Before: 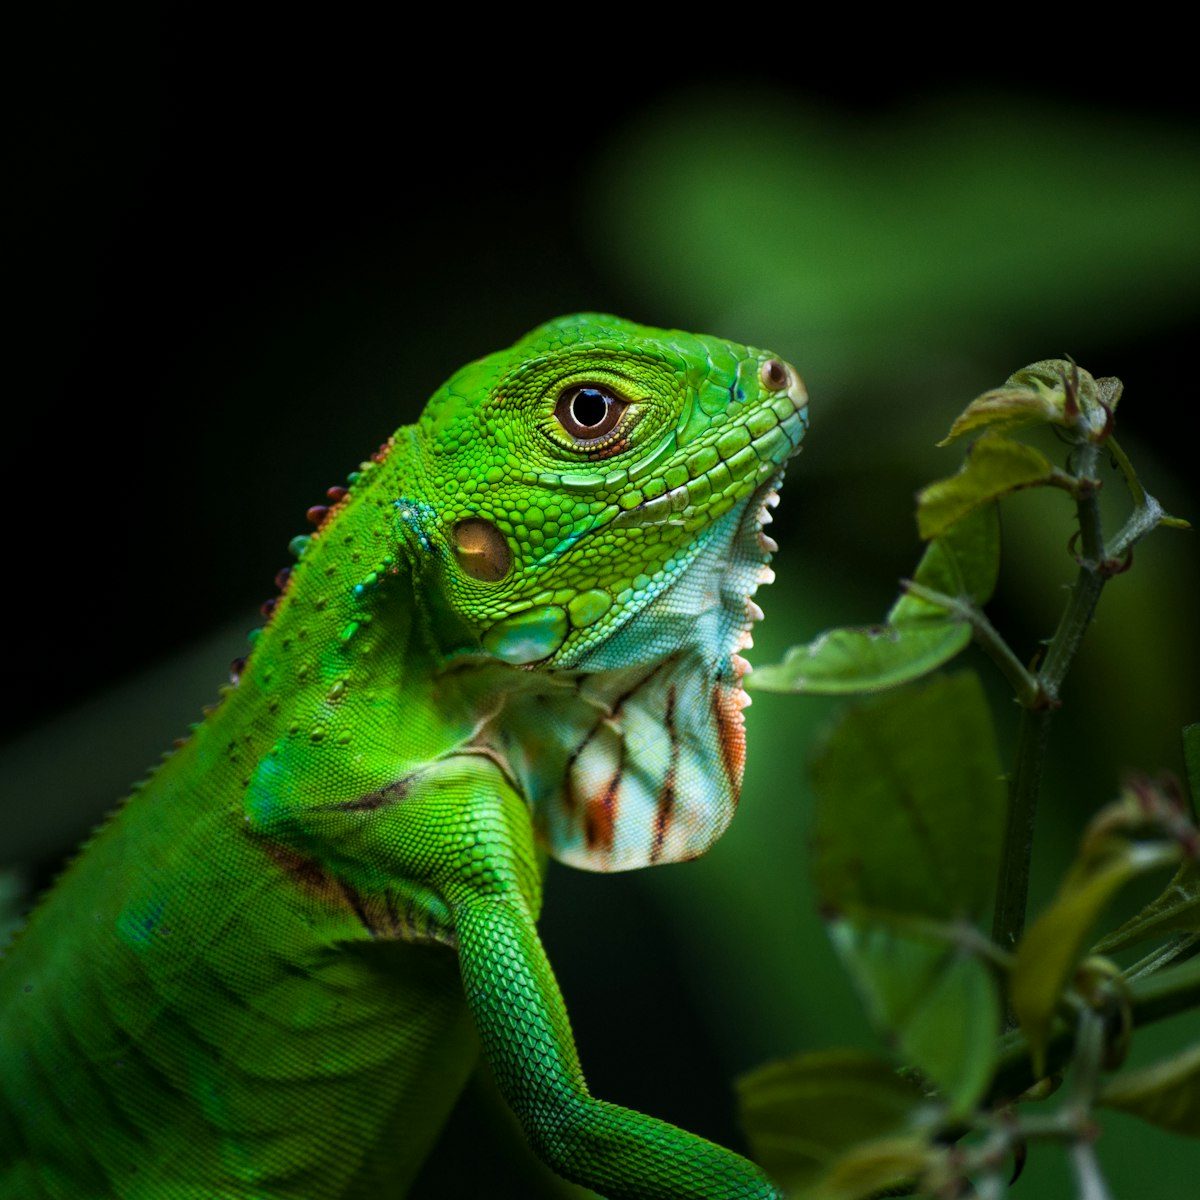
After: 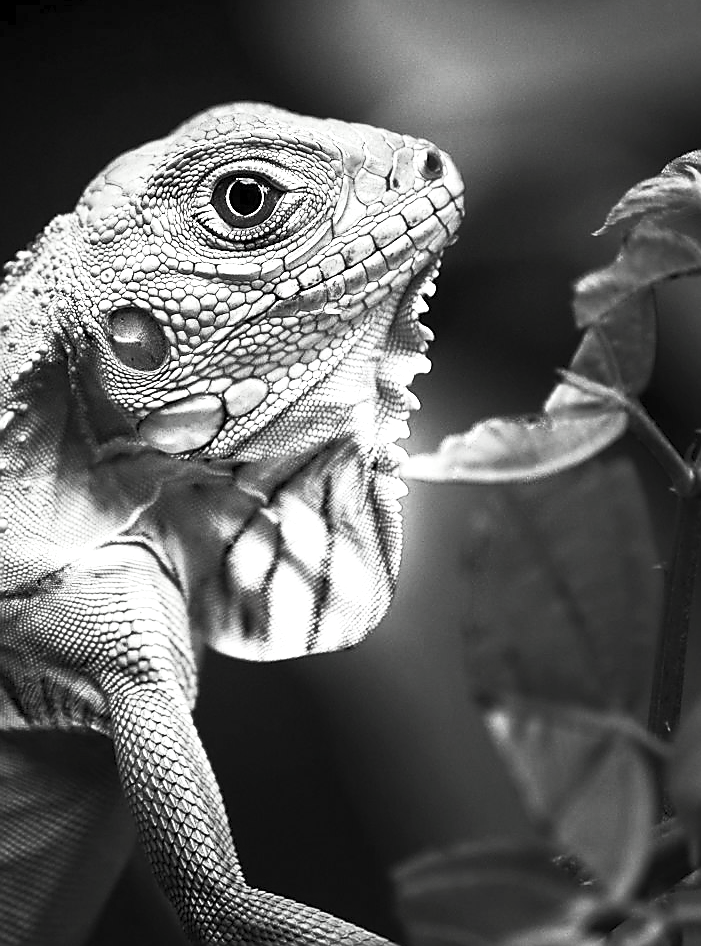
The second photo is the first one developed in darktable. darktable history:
sharpen: radius 1.373, amount 1.235, threshold 0.739
crop and rotate: left 28.695%, top 17.63%, right 12.816%, bottom 3.454%
levels: black 8.53%, levels [0, 0.474, 0.947]
contrast brightness saturation: contrast 0.531, brightness 0.456, saturation -0.988
